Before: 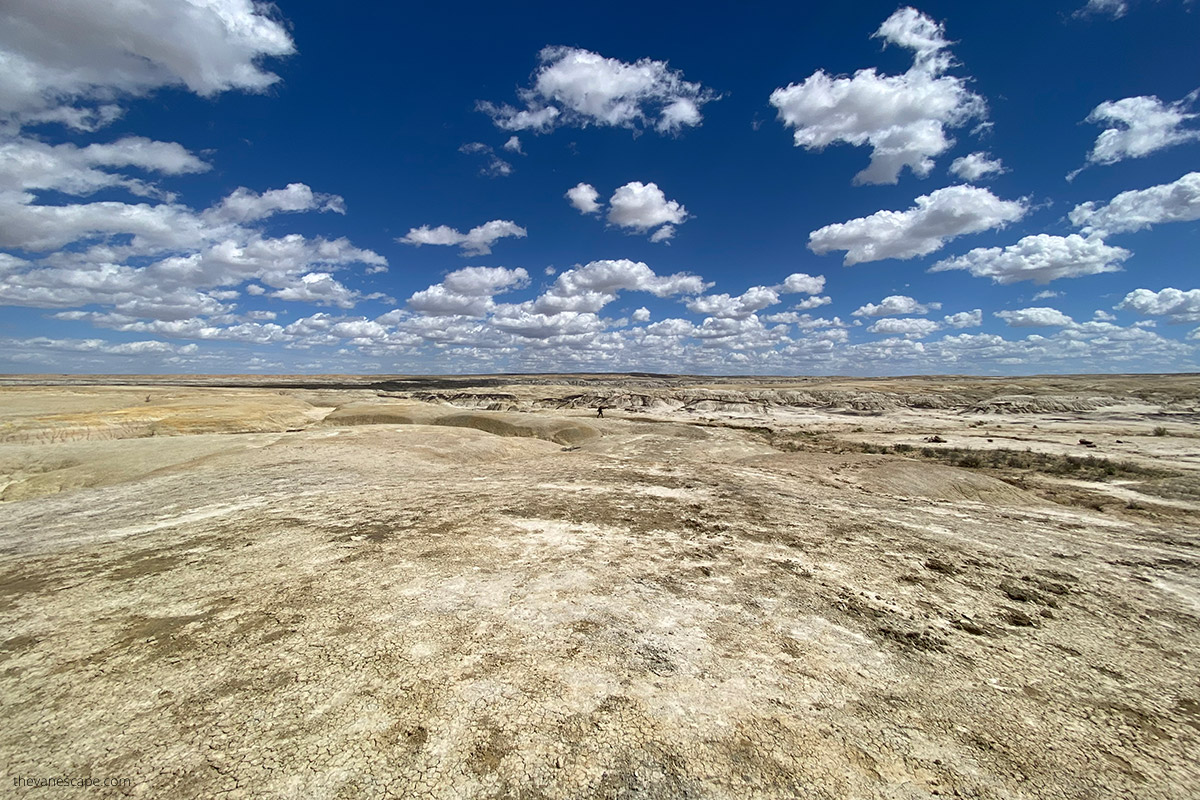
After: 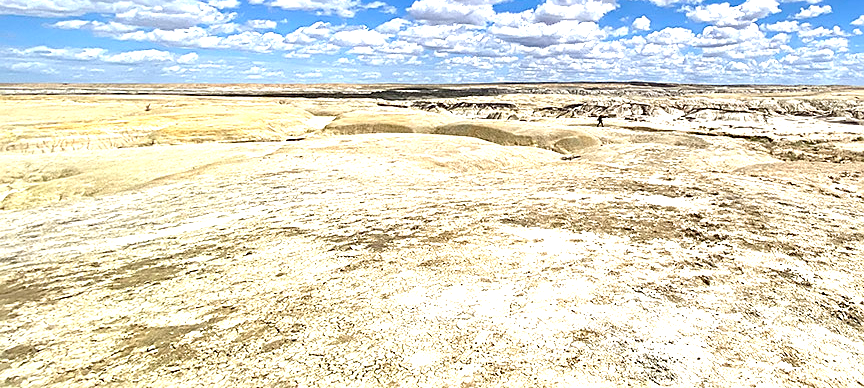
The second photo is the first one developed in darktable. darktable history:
exposure: black level correction 0, exposure 1.3 EV, compensate highlight preservation false
haze removal: compatibility mode true, adaptive false
crop: top 36.498%, right 27.964%, bottom 14.995%
sharpen: on, module defaults
